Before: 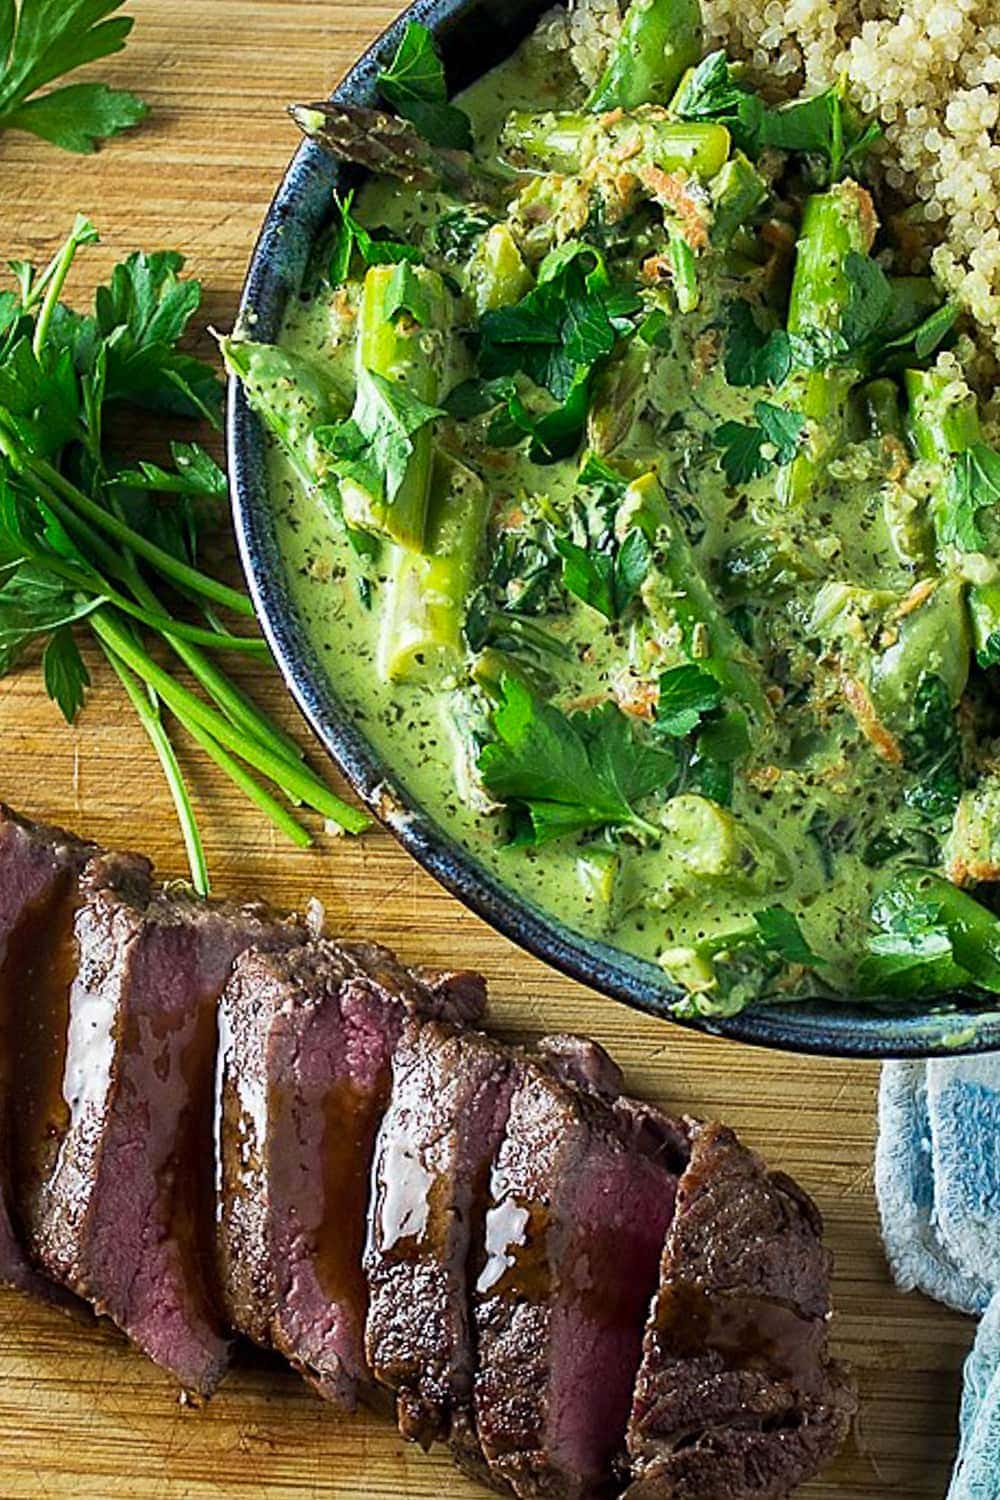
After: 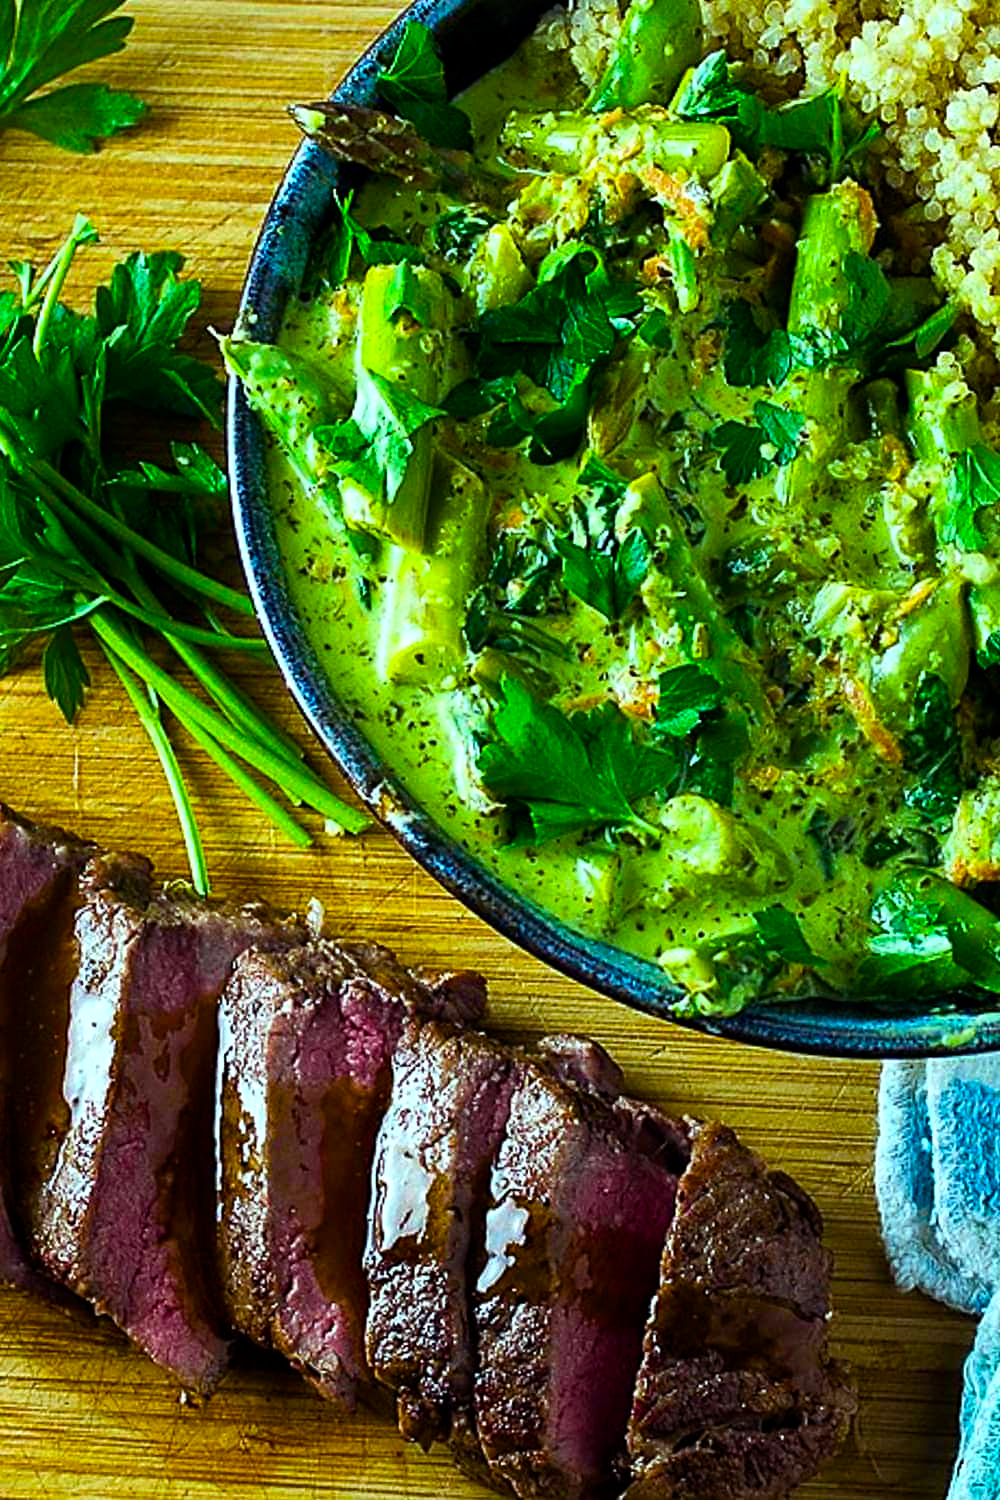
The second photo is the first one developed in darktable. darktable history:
color balance rgb: power › luminance -14.937%, highlights gain › luminance 15.658%, highlights gain › chroma 3.887%, highlights gain › hue 208.49°, linear chroma grading › shadows 31.747%, linear chroma grading › global chroma -2.547%, linear chroma grading › mid-tones 4.035%, perceptual saturation grading › global saturation 19.64%, global vibrance 44.404%
